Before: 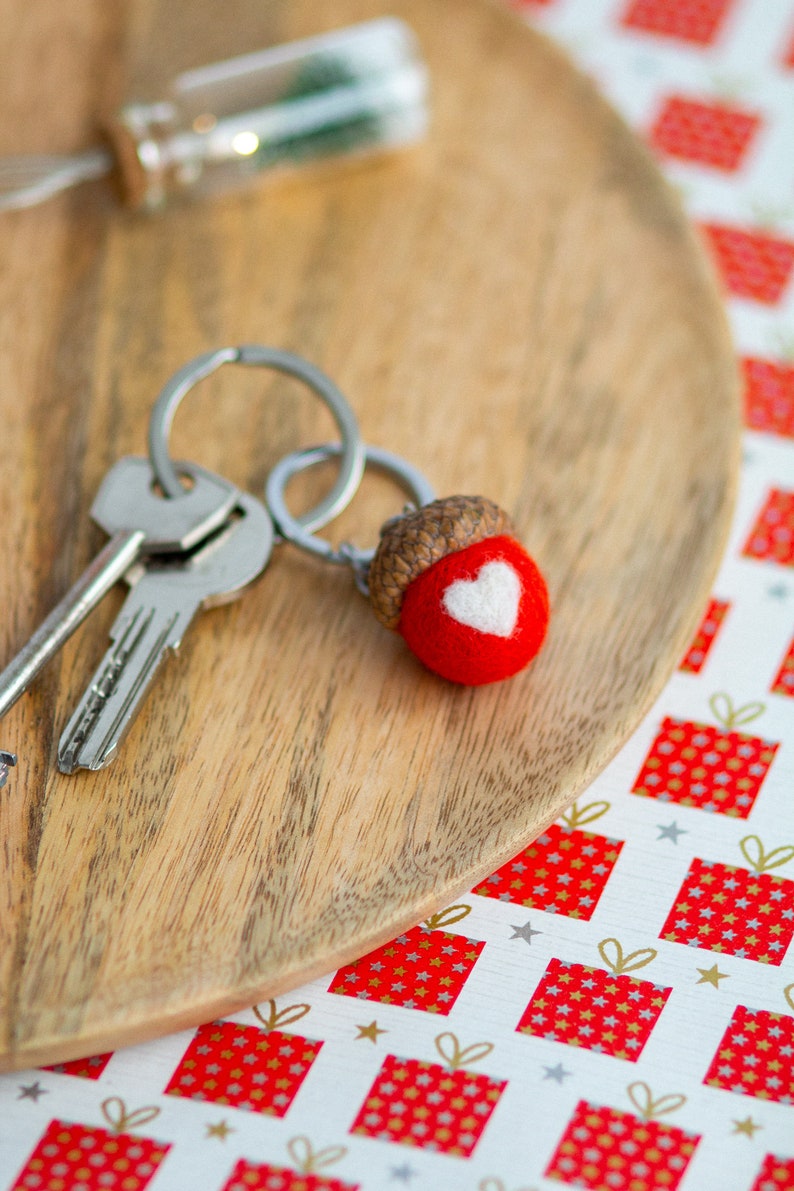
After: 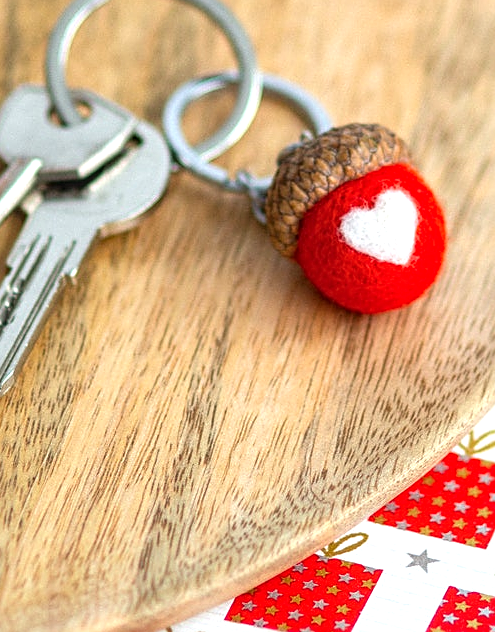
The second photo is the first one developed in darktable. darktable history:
crop: left 13.092%, top 31.291%, right 24.502%, bottom 15.64%
local contrast: on, module defaults
exposure: black level correction -0.002, exposure 0.528 EV, compensate highlight preservation false
sharpen: on, module defaults
